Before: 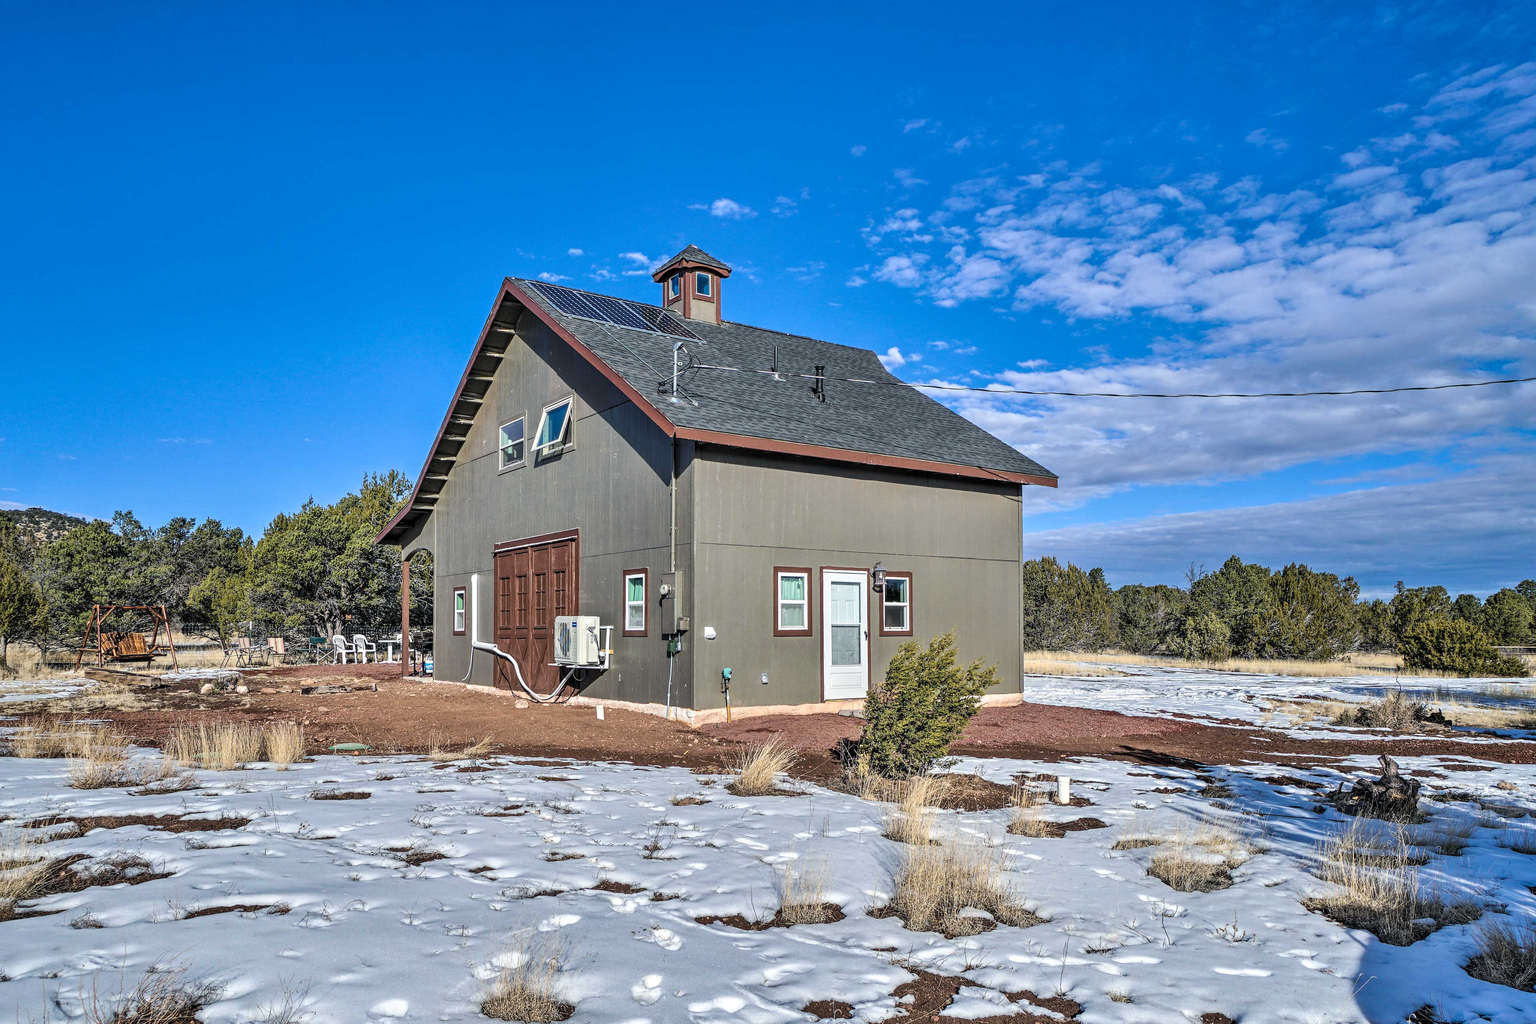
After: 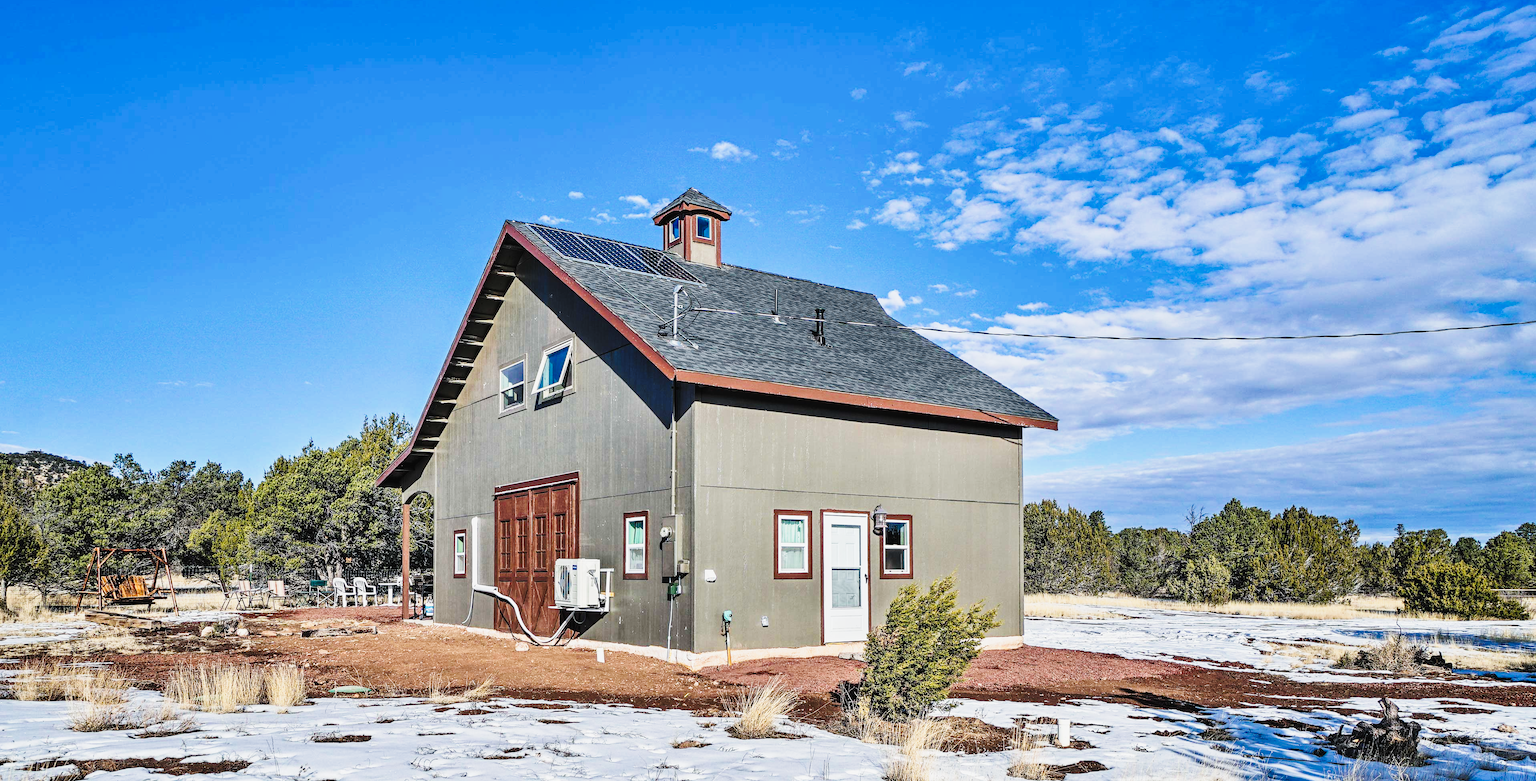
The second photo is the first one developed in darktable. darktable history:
crop: top 5.619%, bottom 18.007%
tone curve: curves: ch0 [(0.003, 0.023) (0.071, 0.052) (0.249, 0.201) (0.466, 0.557) (0.625, 0.761) (0.783, 0.9) (0.994, 0.968)]; ch1 [(0, 0) (0.262, 0.227) (0.417, 0.386) (0.469, 0.467) (0.502, 0.498) (0.531, 0.521) (0.576, 0.586) (0.612, 0.634) (0.634, 0.68) (0.686, 0.728) (0.994, 0.987)]; ch2 [(0, 0) (0.262, 0.188) (0.385, 0.353) (0.427, 0.424) (0.495, 0.493) (0.518, 0.544) (0.55, 0.579) (0.595, 0.621) (0.644, 0.748) (1, 1)], preserve colors none
